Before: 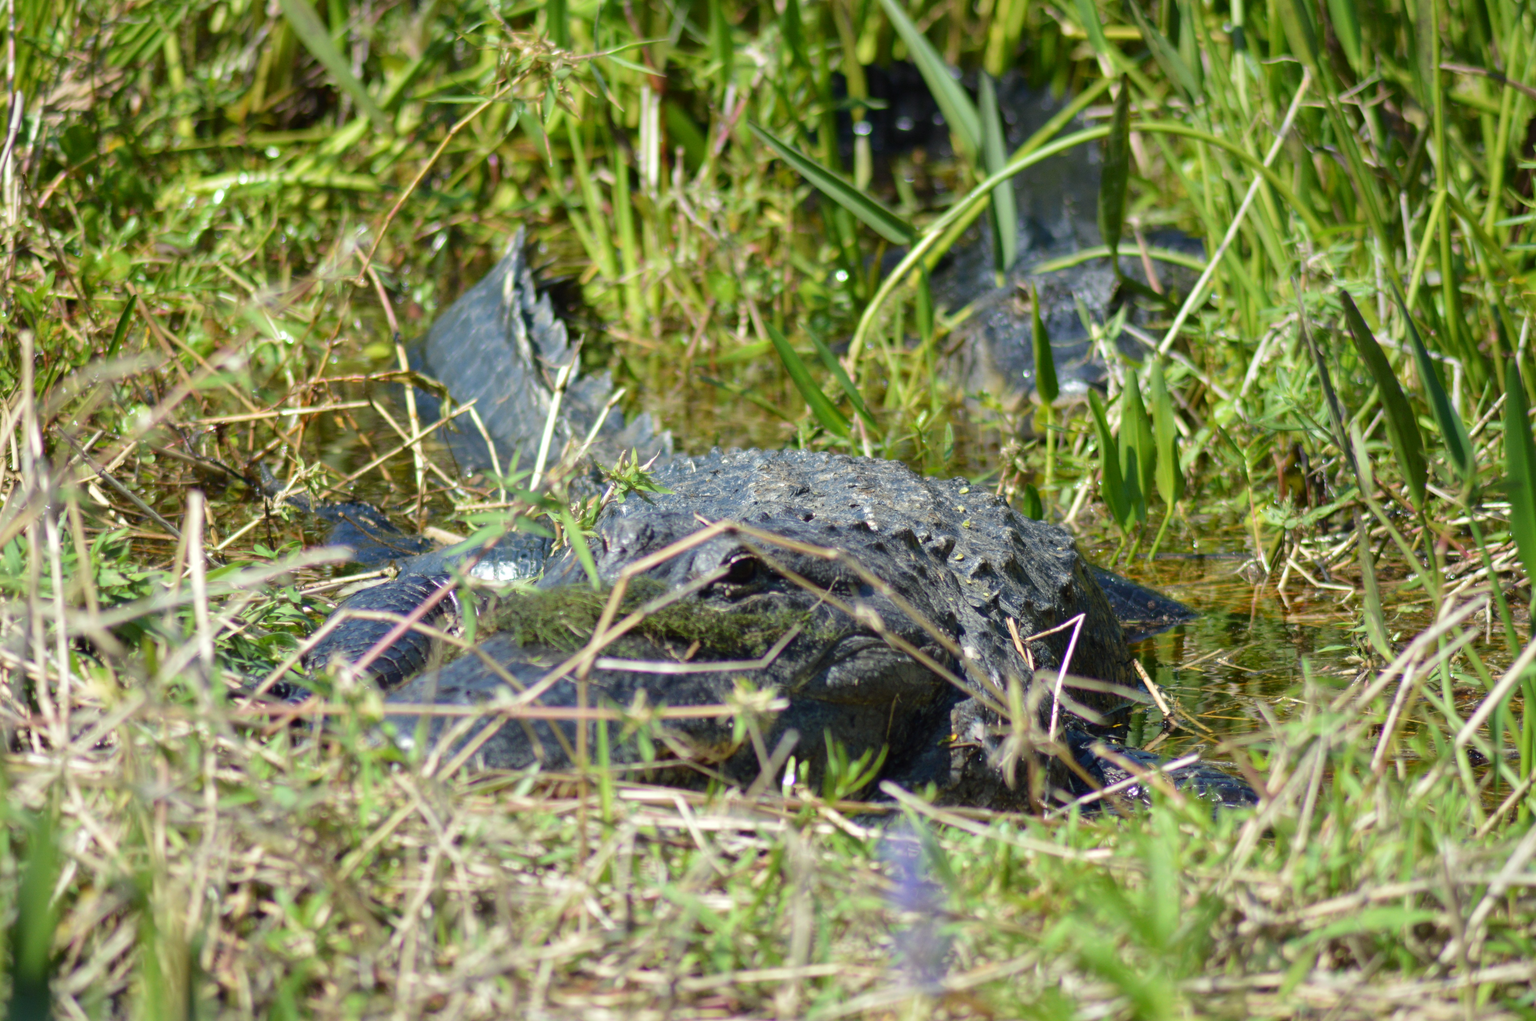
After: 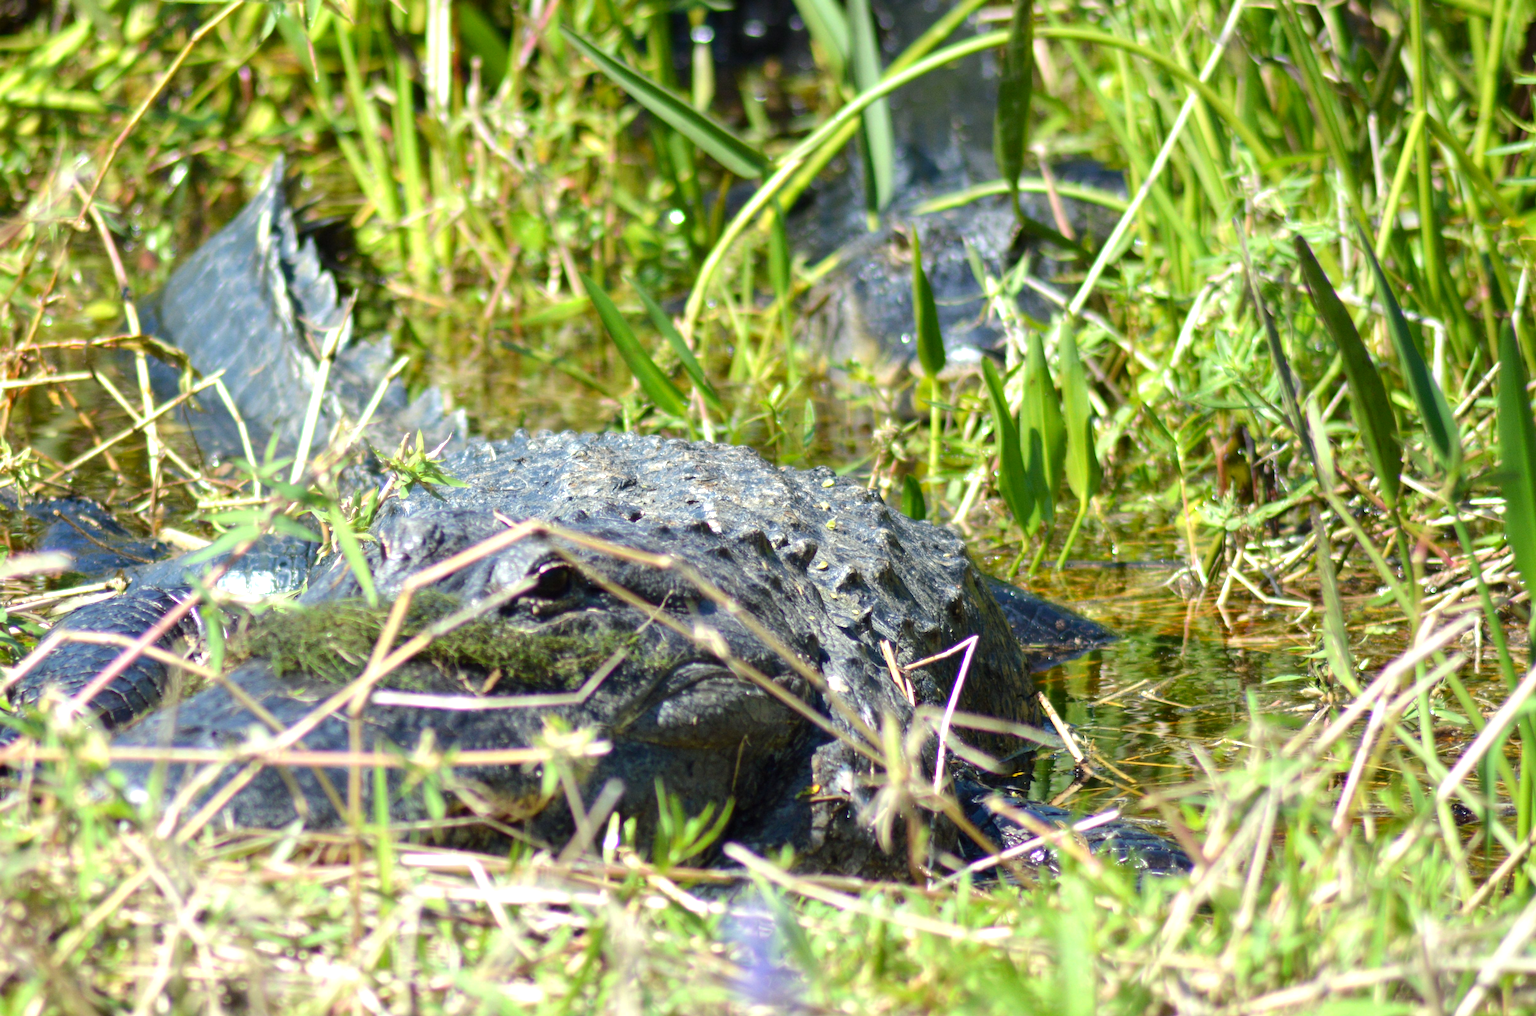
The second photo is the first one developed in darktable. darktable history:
levels: levels [0, 0.43, 0.859]
exposure: black level correction 0.001, exposure 0.144 EV, compensate highlight preservation false
crop: left 19.264%, top 9.883%, right 0%, bottom 9.724%
